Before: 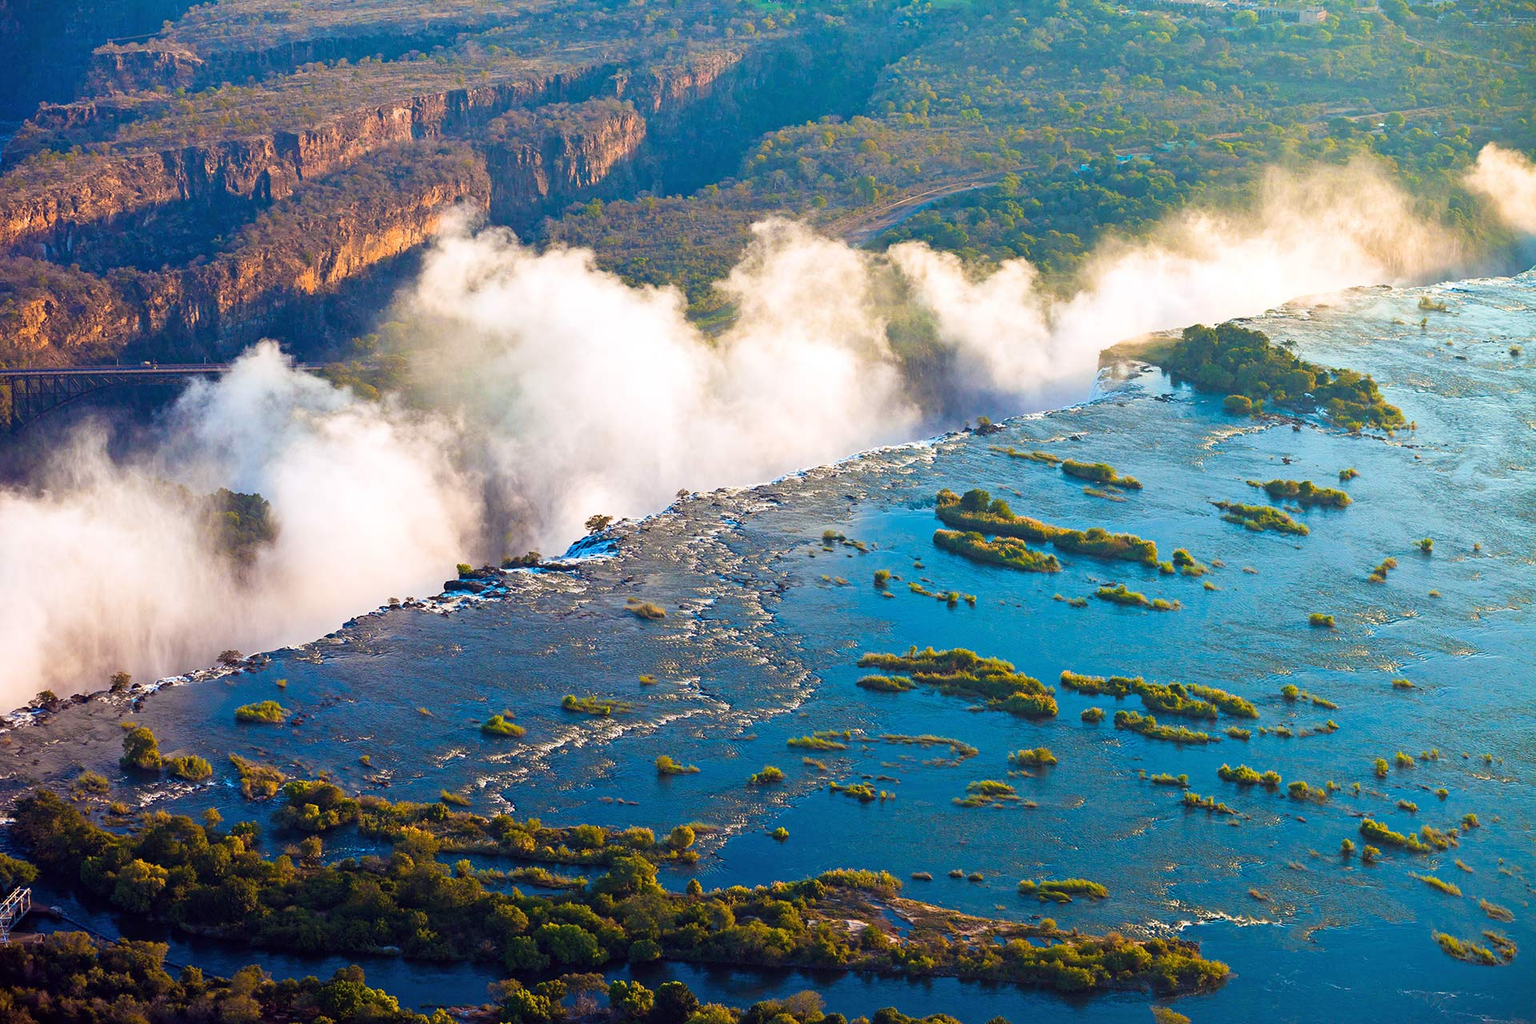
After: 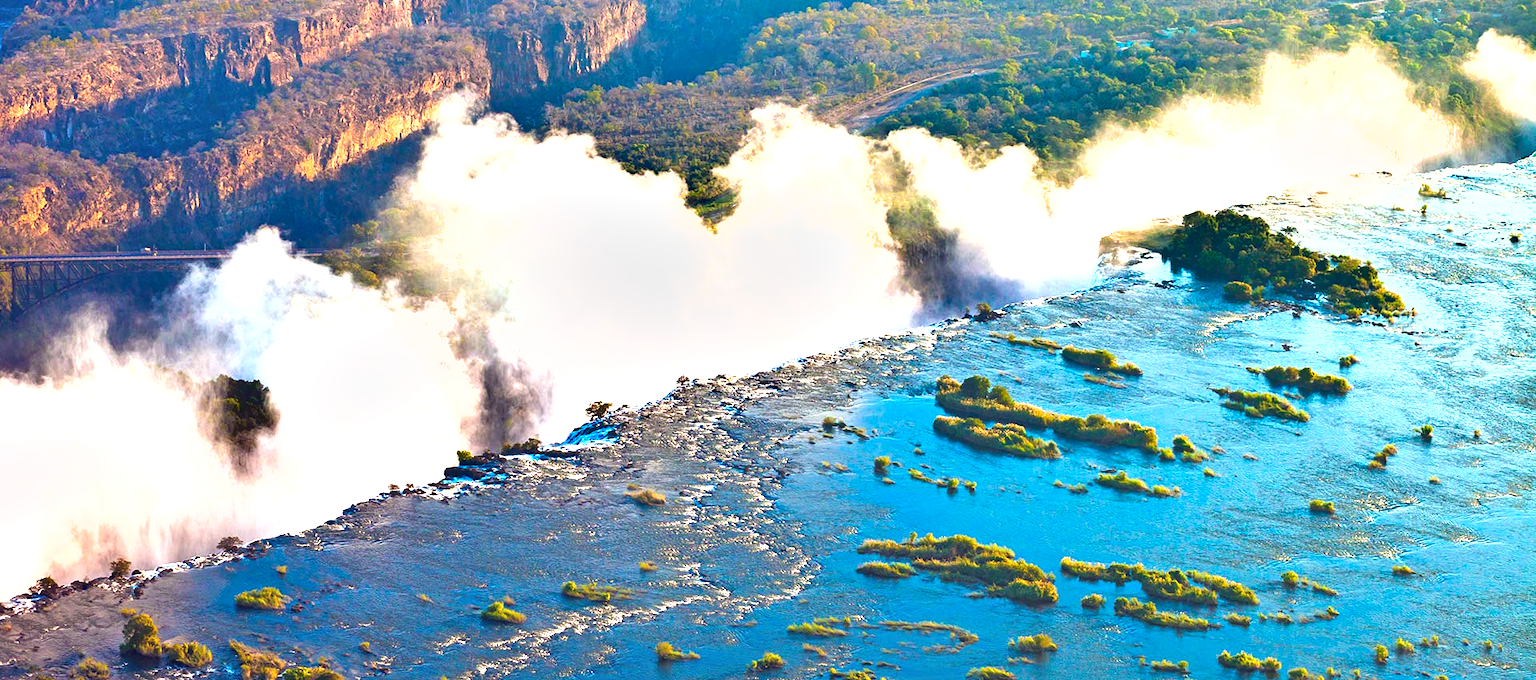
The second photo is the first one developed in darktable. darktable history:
crop: top 11.146%, bottom 22.334%
shadows and highlights: shadows 60.95, soften with gaussian
exposure: exposure 1 EV, compensate exposure bias true, compensate highlight preservation false
